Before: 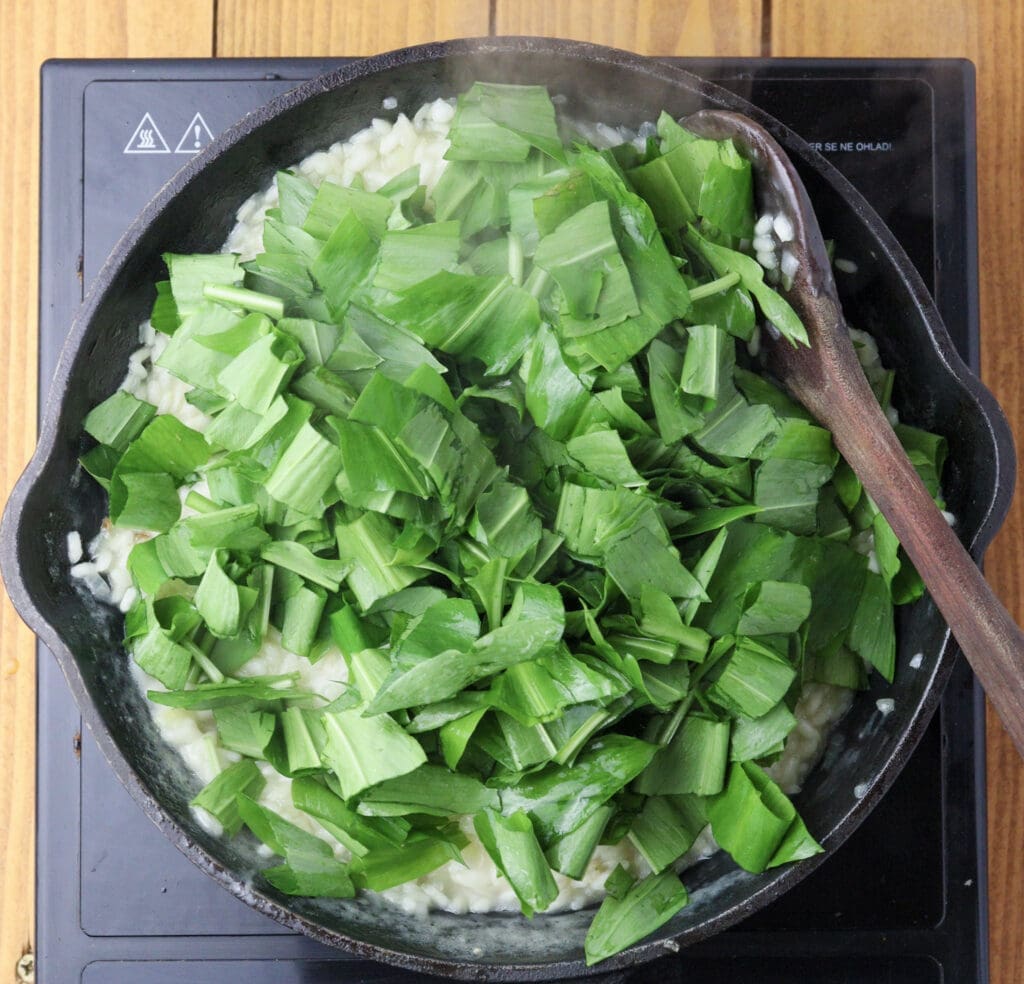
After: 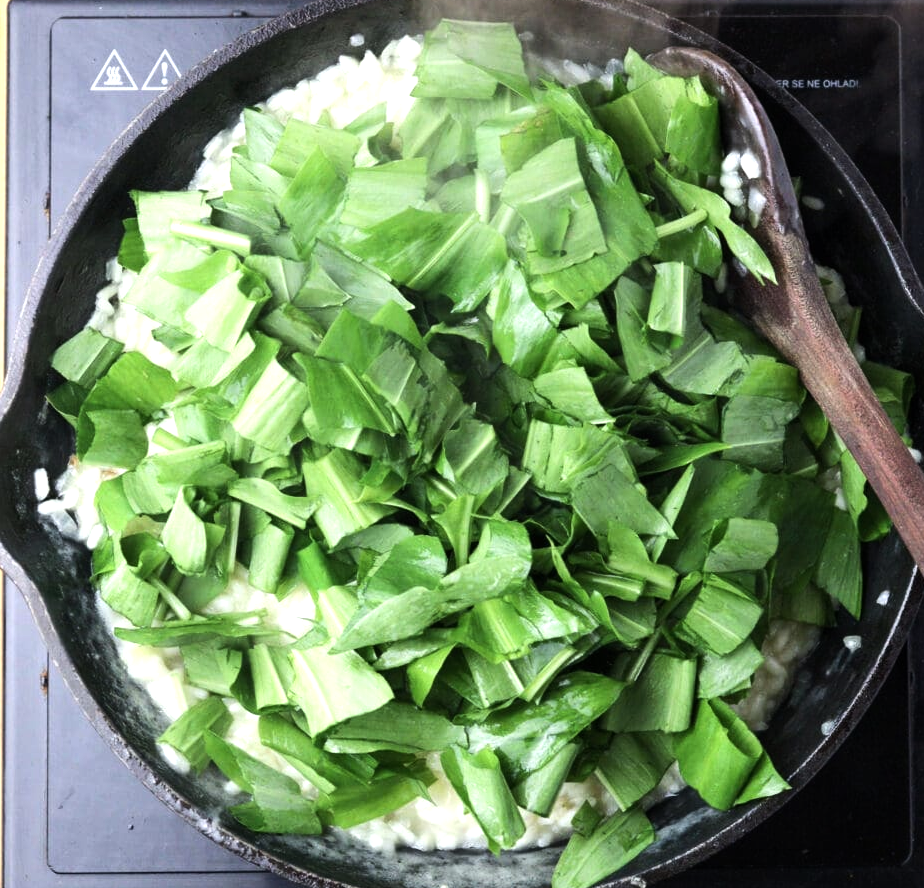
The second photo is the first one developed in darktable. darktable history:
tone equalizer: -8 EV -0.75 EV, -7 EV -0.7 EV, -6 EV -0.6 EV, -5 EV -0.4 EV, -3 EV 0.4 EV, -2 EV 0.6 EV, -1 EV 0.7 EV, +0 EV 0.75 EV, edges refinement/feathering 500, mask exposure compensation -1.57 EV, preserve details no
crop: left 3.305%, top 6.436%, right 6.389%, bottom 3.258%
